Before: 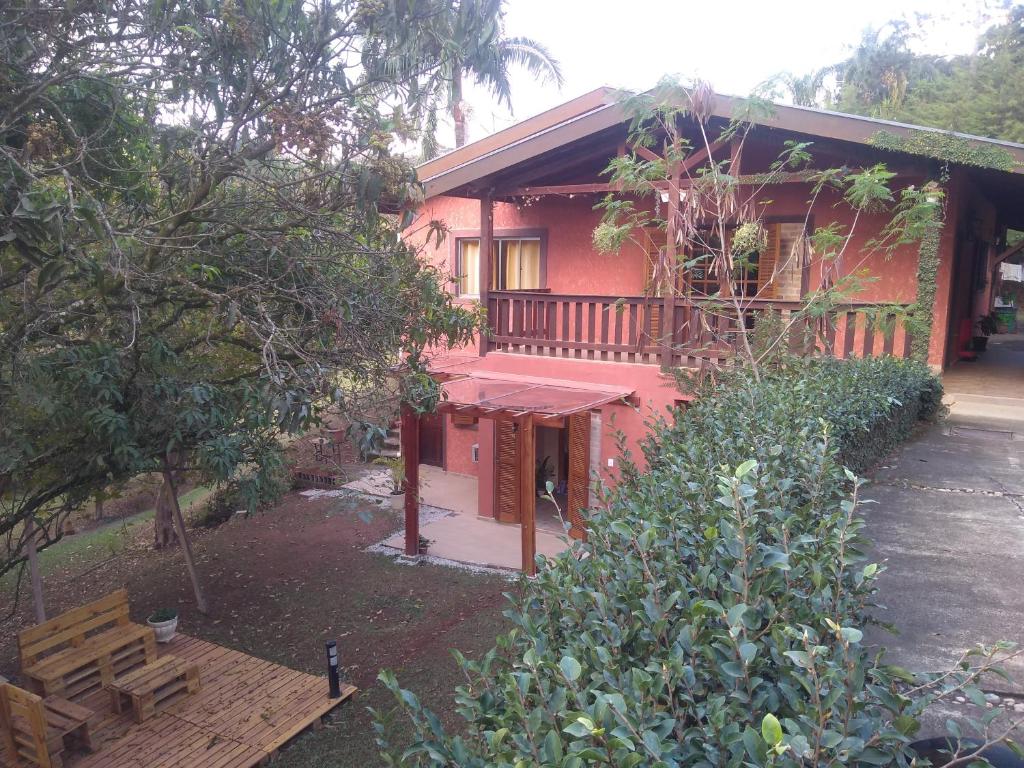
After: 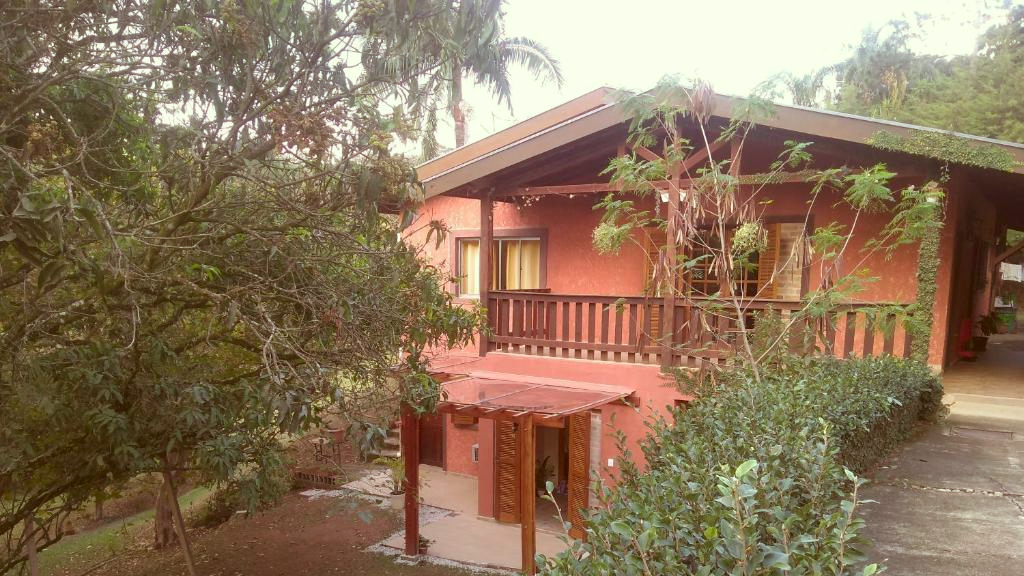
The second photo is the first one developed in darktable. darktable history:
color correction: highlights a* -5.94, highlights b* 9.48, shadows a* 10.12, shadows b* 23.94
crop: bottom 24.967%
